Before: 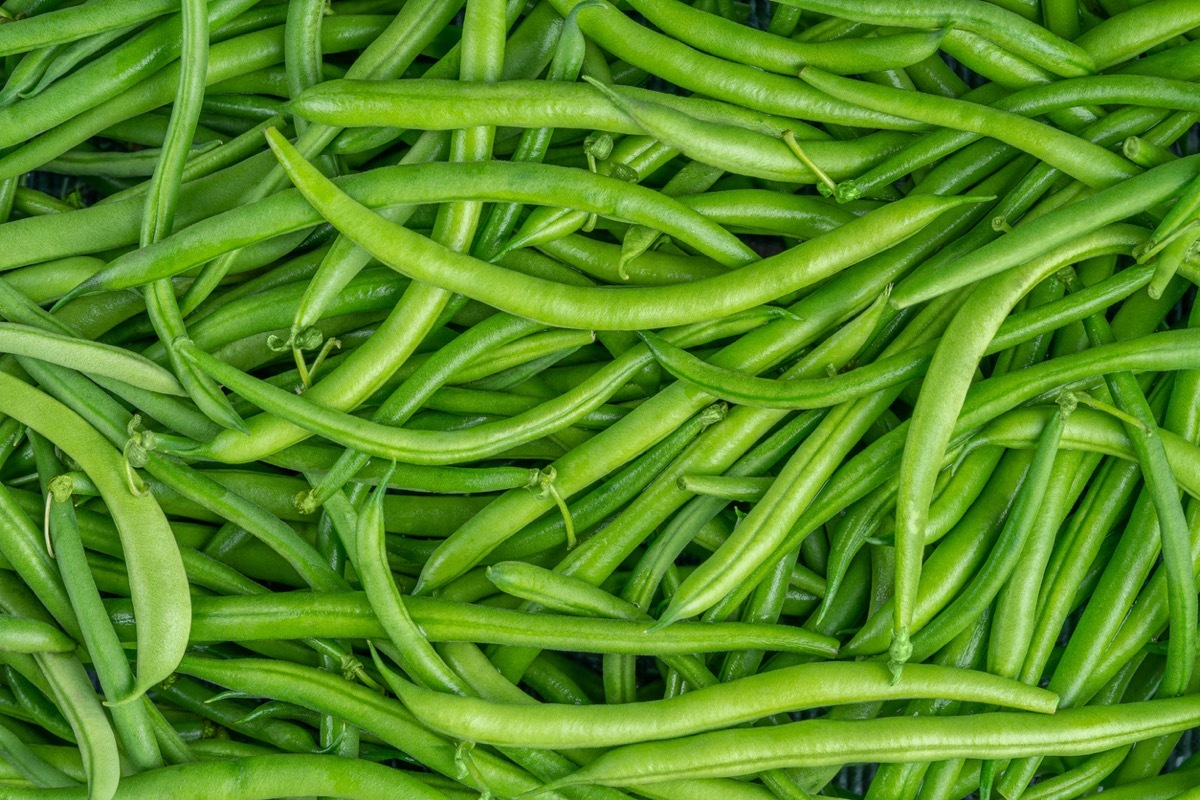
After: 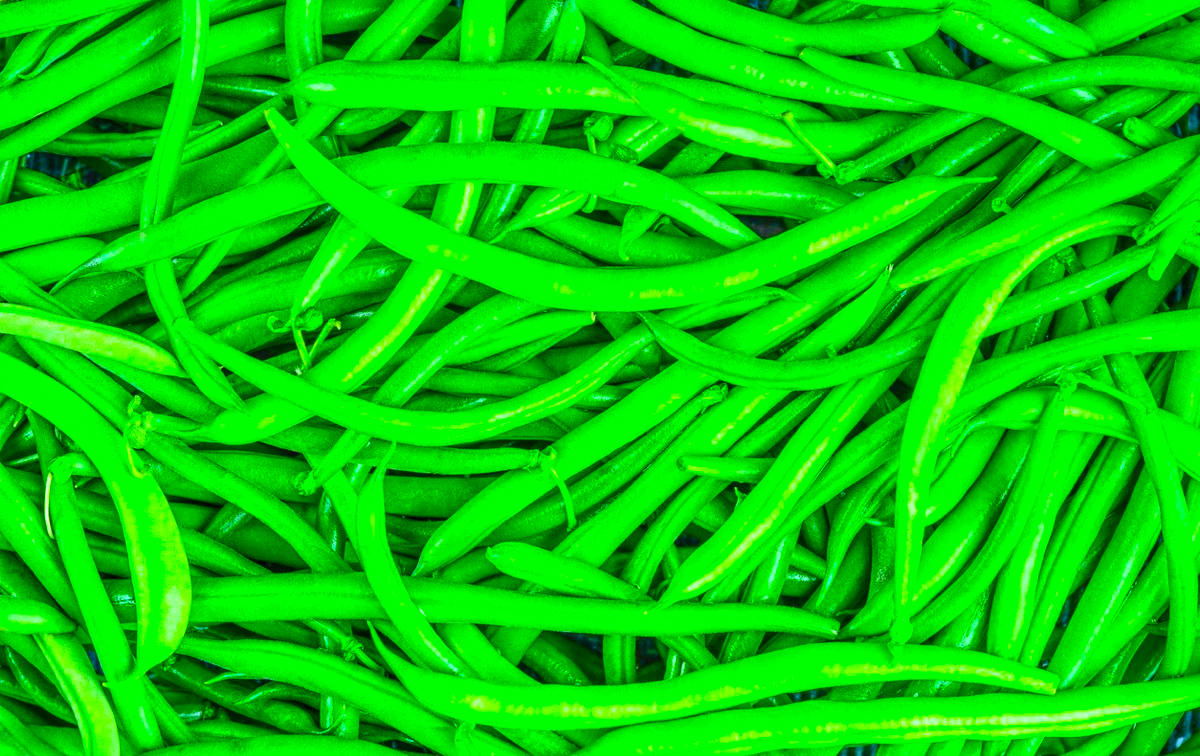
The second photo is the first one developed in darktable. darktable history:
crop and rotate: top 2.479%, bottom 3.018%
white balance: red 0.931, blue 1.11
exposure: black level correction 0, exposure 1.2 EV, compensate exposure bias true, compensate highlight preservation false
local contrast: highlights 55%, shadows 52%, detail 130%, midtone range 0.452
contrast brightness saturation: contrast 0.23, brightness 0.1, saturation 0.29
vibrance: vibrance 67%
color balance rgb: perceptual saturation grading › global saturation 30%, global vibrance 20%
